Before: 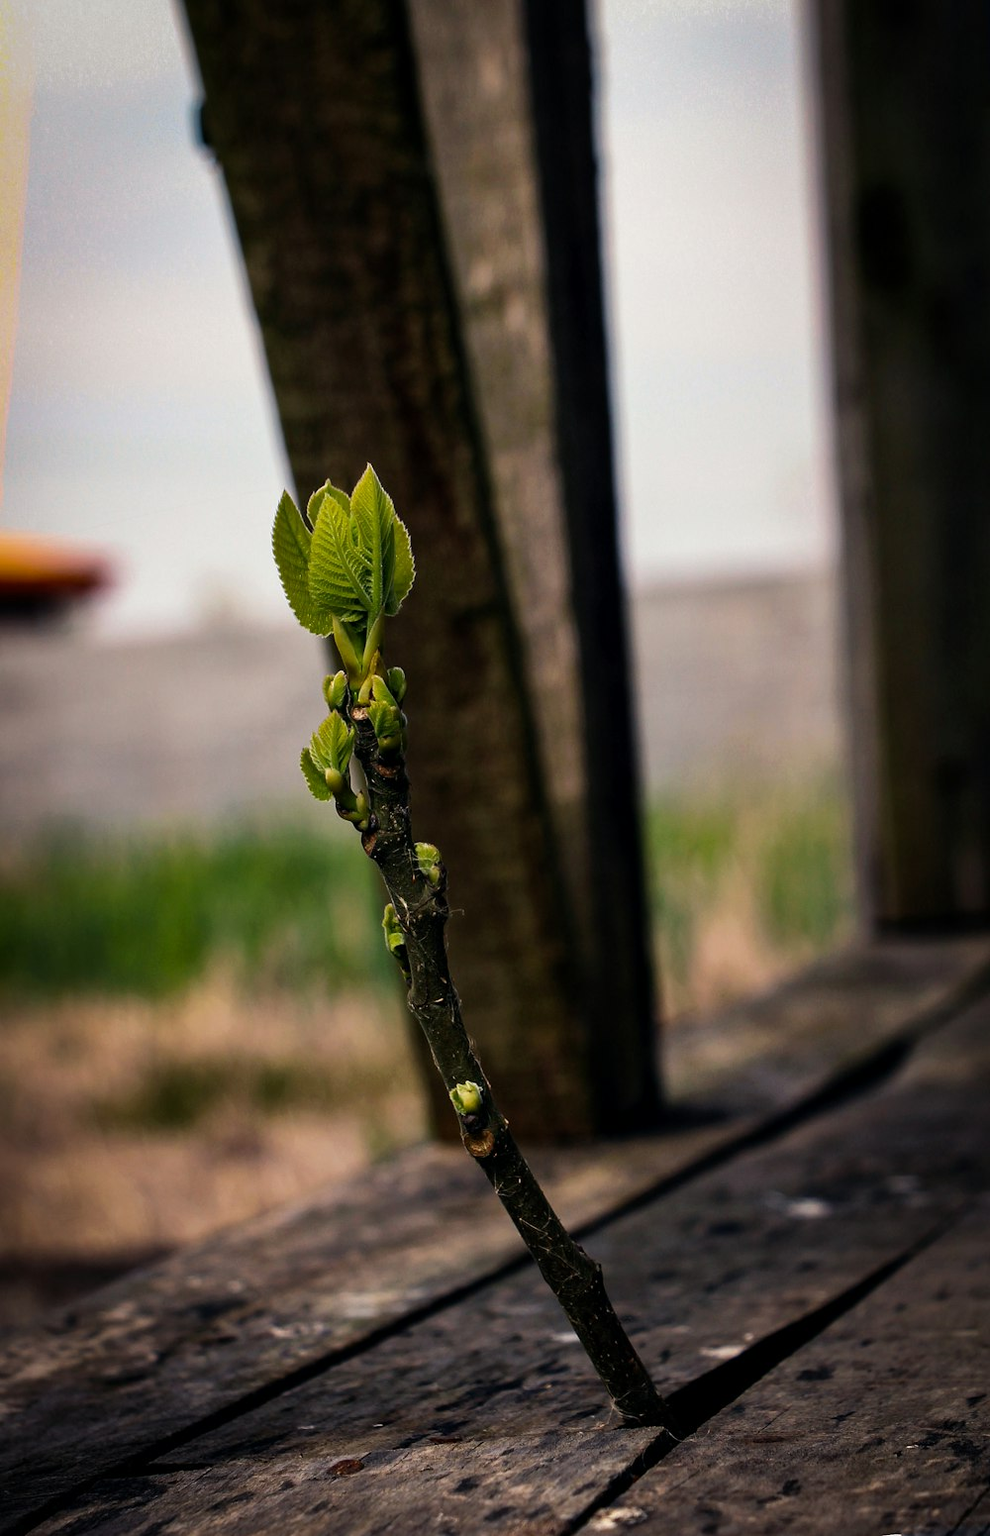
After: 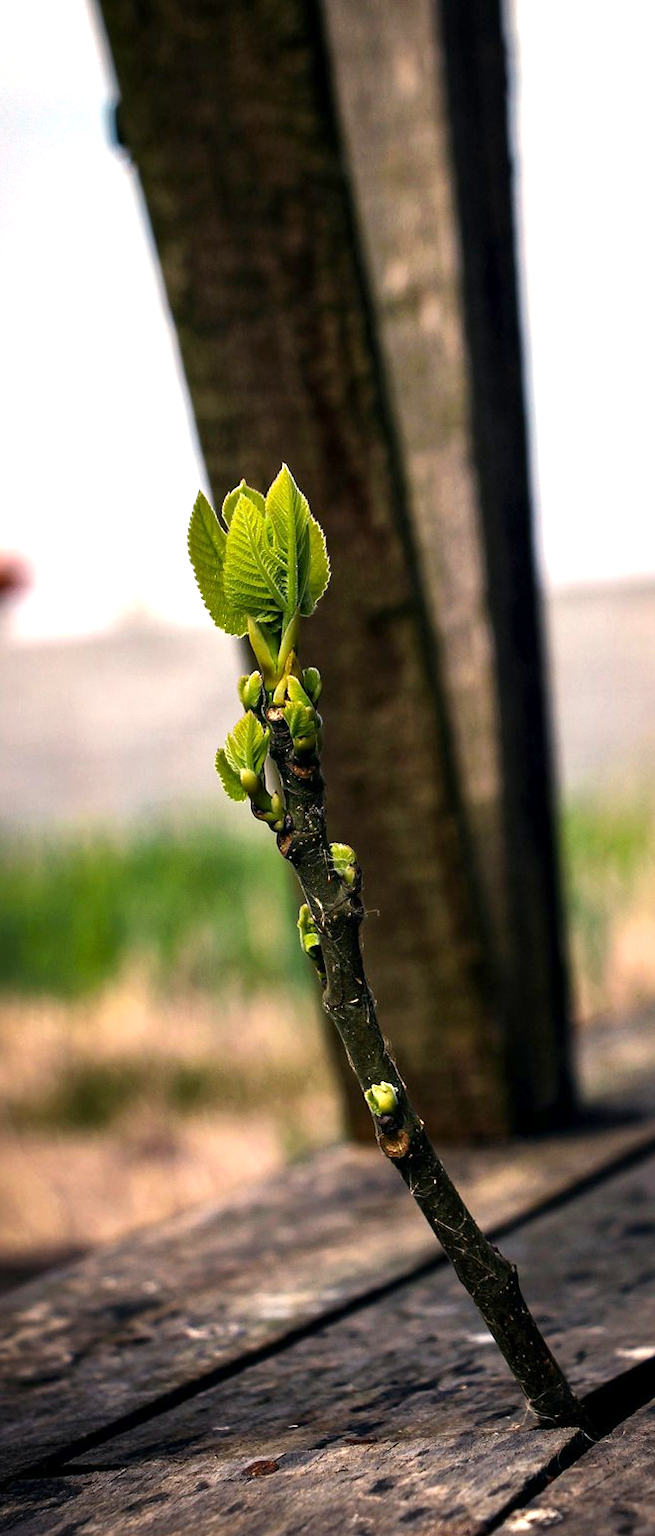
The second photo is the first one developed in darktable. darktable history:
exposure: exposure 1 EV, compensate exposure bias true, compensate highlight preservation false
crop and rotate: left 8.604%, right 25.28%
